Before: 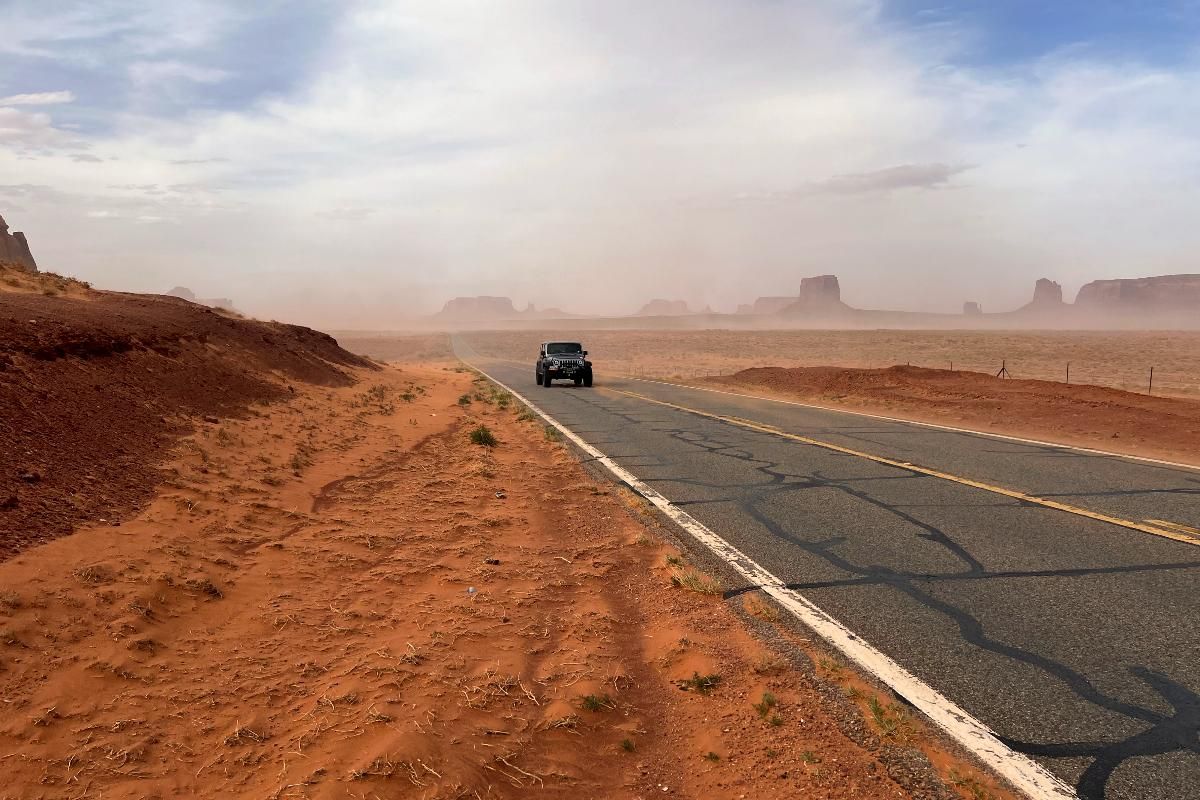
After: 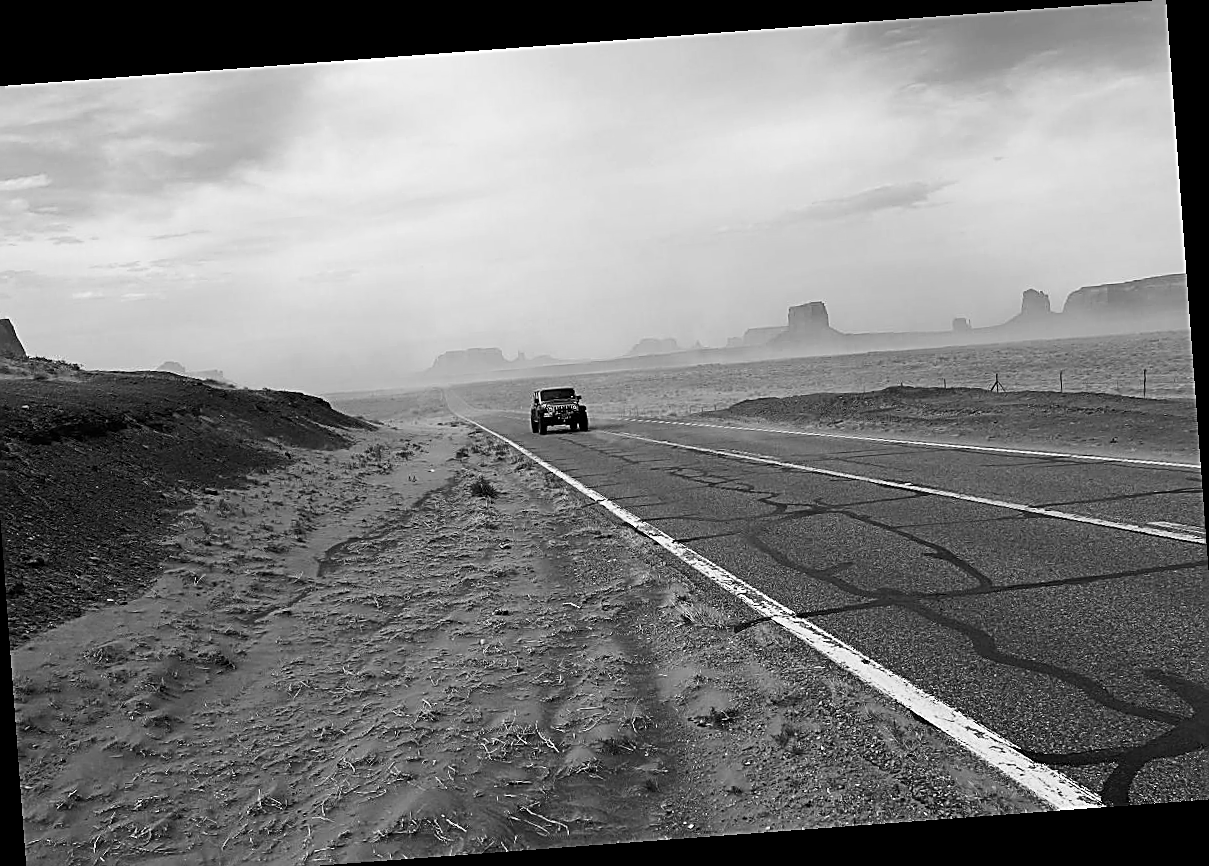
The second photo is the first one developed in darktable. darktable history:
monochrome: a -35.87, b 49.73, size 1.7
crop and rotate: left 2.536%, right 1.107%, bottom 2.246%
contrast brightness saturation: contrast 0.16, saturation 0.32
rotate and perspective: rotation -4.25°, automatic cropping off
sharpen: amount 1
